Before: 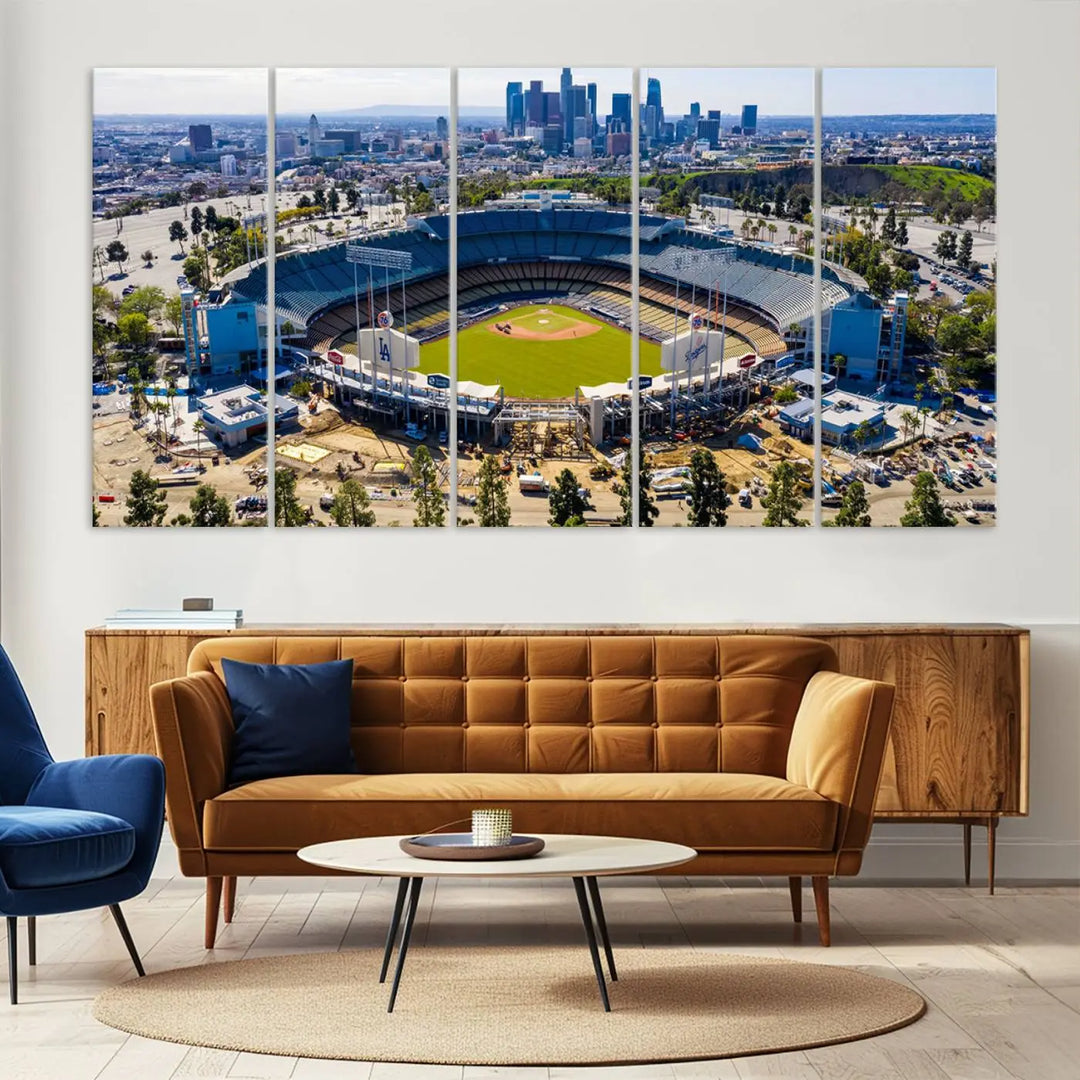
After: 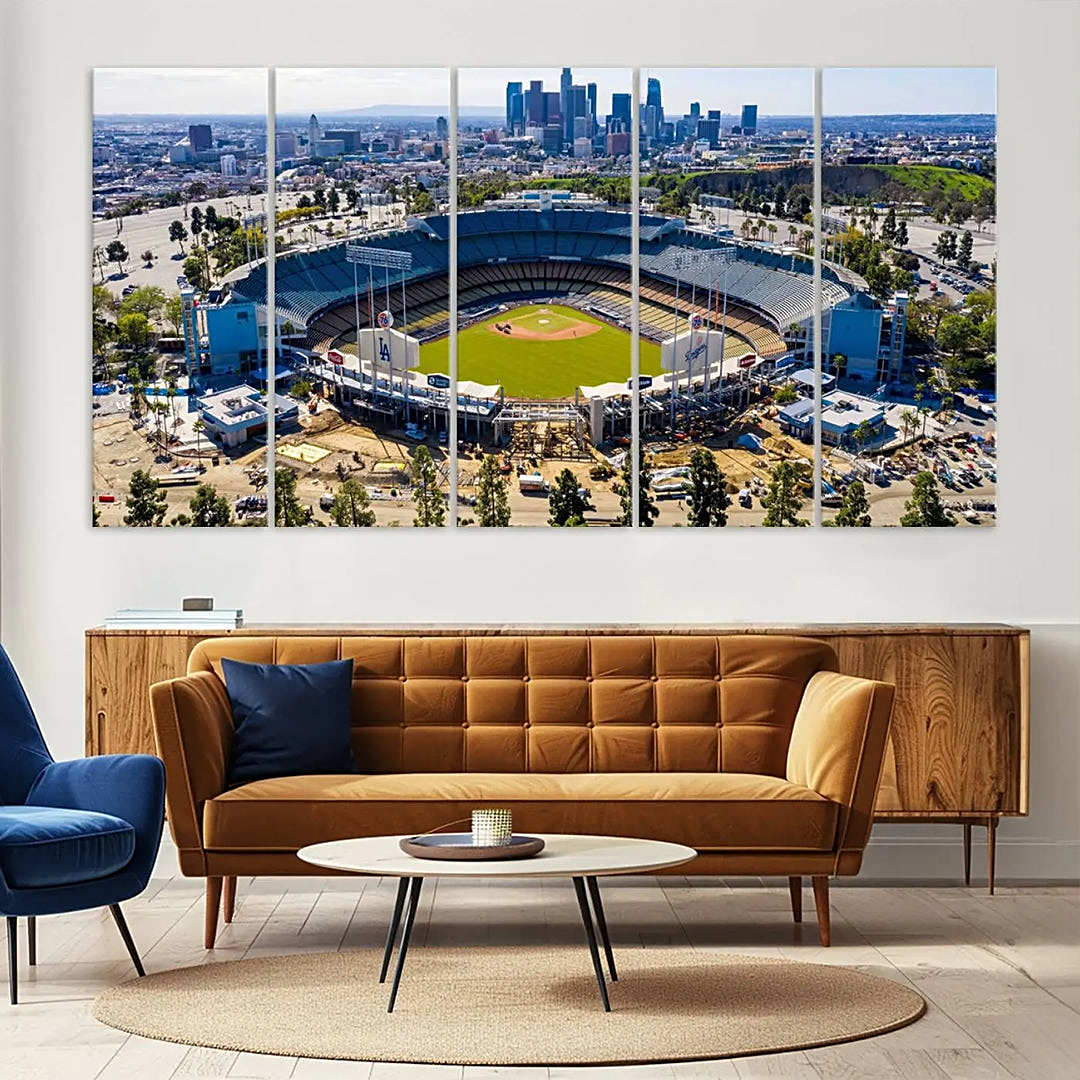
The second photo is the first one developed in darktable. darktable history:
sharpen: on, module defaults
tone equalizer: mask exposure compensation -0.503 EV
